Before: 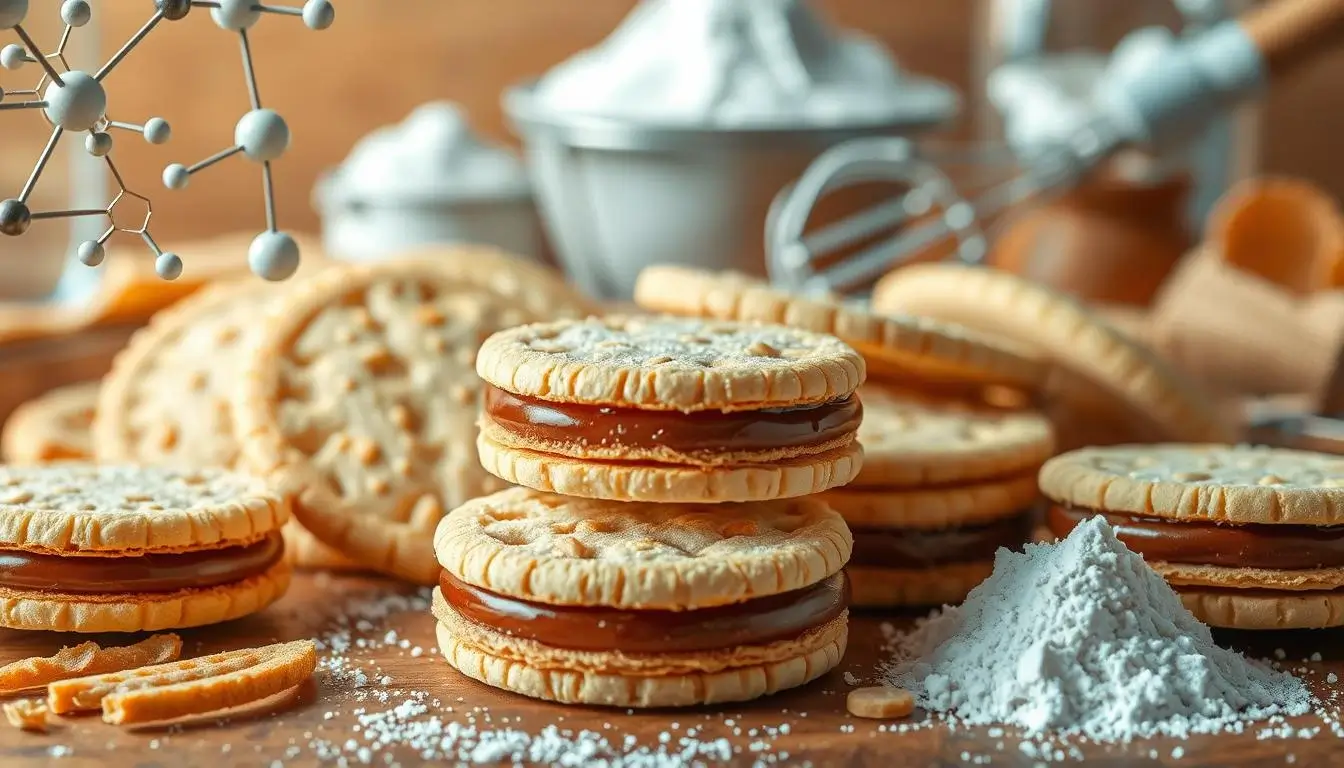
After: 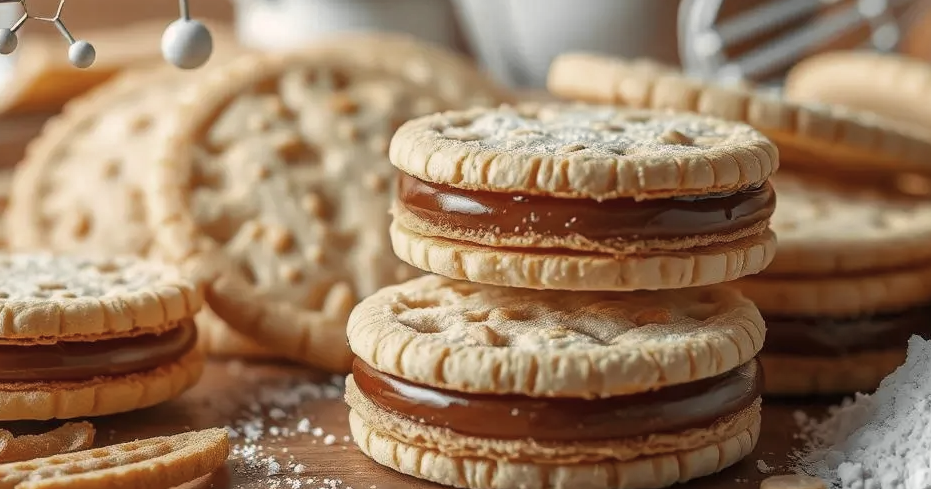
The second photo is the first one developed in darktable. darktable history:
color correction: highlights a* 5.59, highlights b* 5.24, saturation 0.68
crop: left 6.488%, top 27.668%, right 24.183%, bottom 8.656%
color zones: curves: ch0 [(0.004, 0.388) (0.125, 0.392) (0.25, 0.404) (0.375, 0.5) (0.5, 0.5) (0.625, 0.5) (0.75, 0.5) (0.875, 0.5)]; ch1 [(0, 0.5) (0.125, 0.5) (0.25, 0.5) (0.375, 0.124) (0.524, 0.124) (0.645, 0.128) (0.789, 0.132) (0.914, 0.096) (0.998, 0.068)]
